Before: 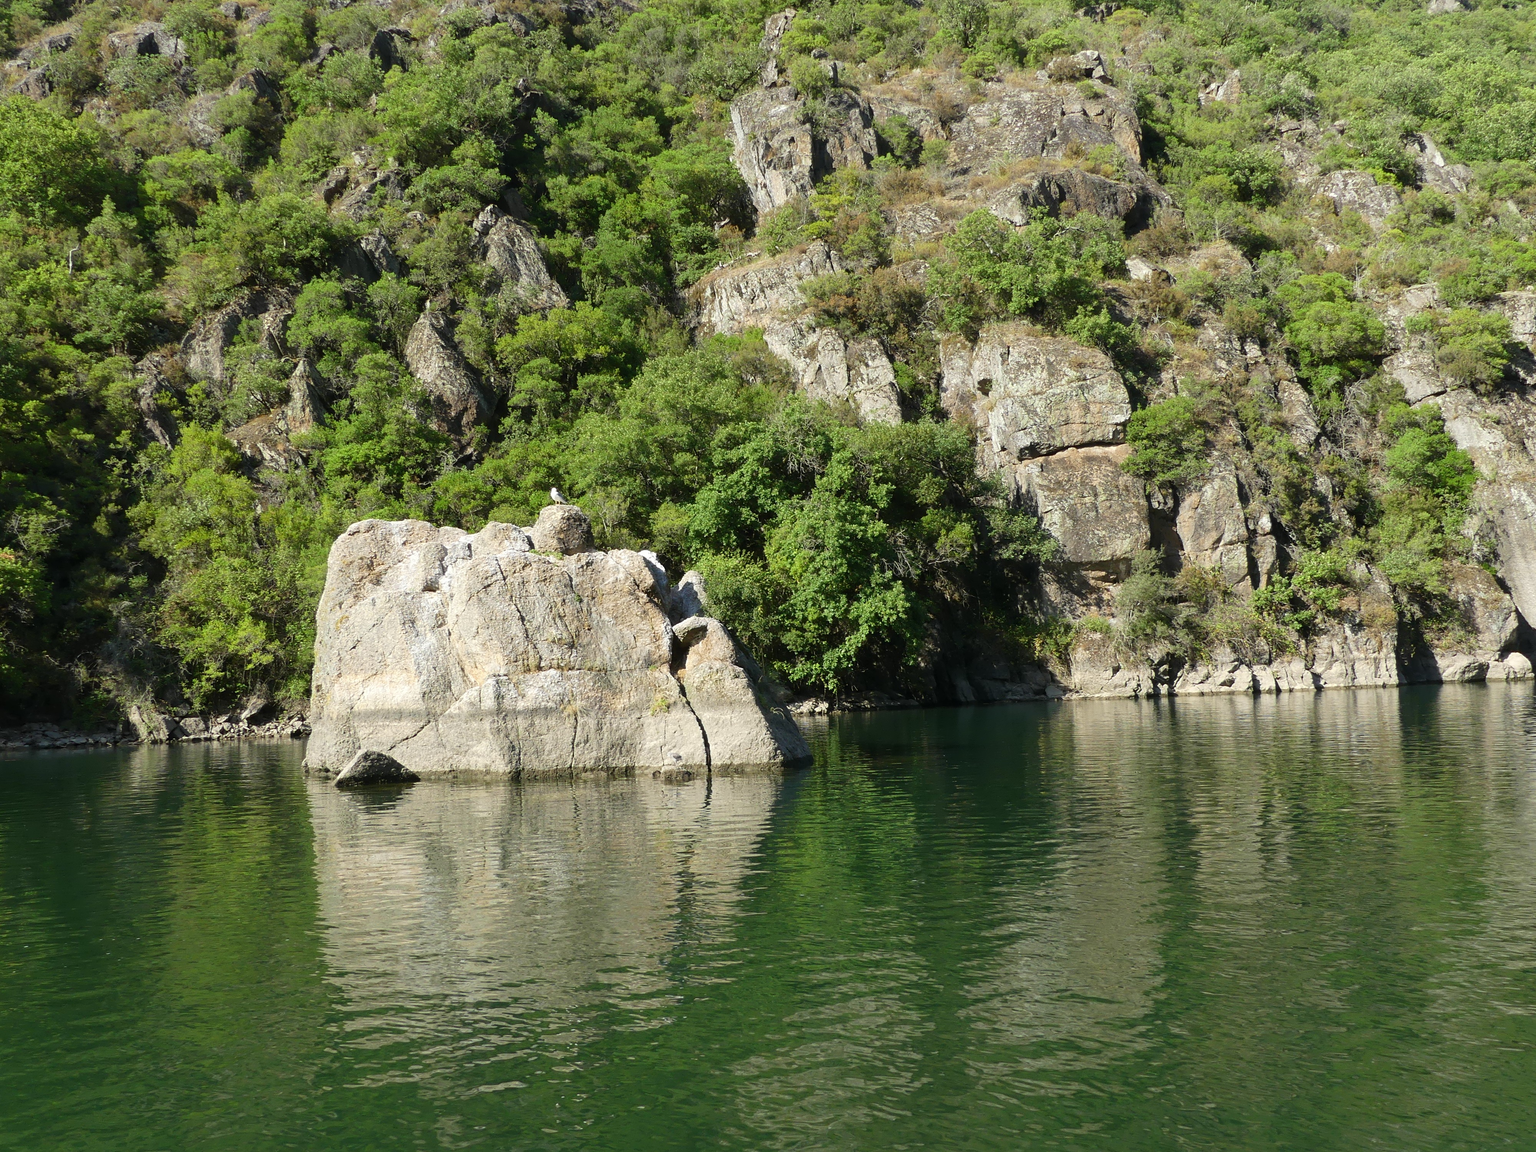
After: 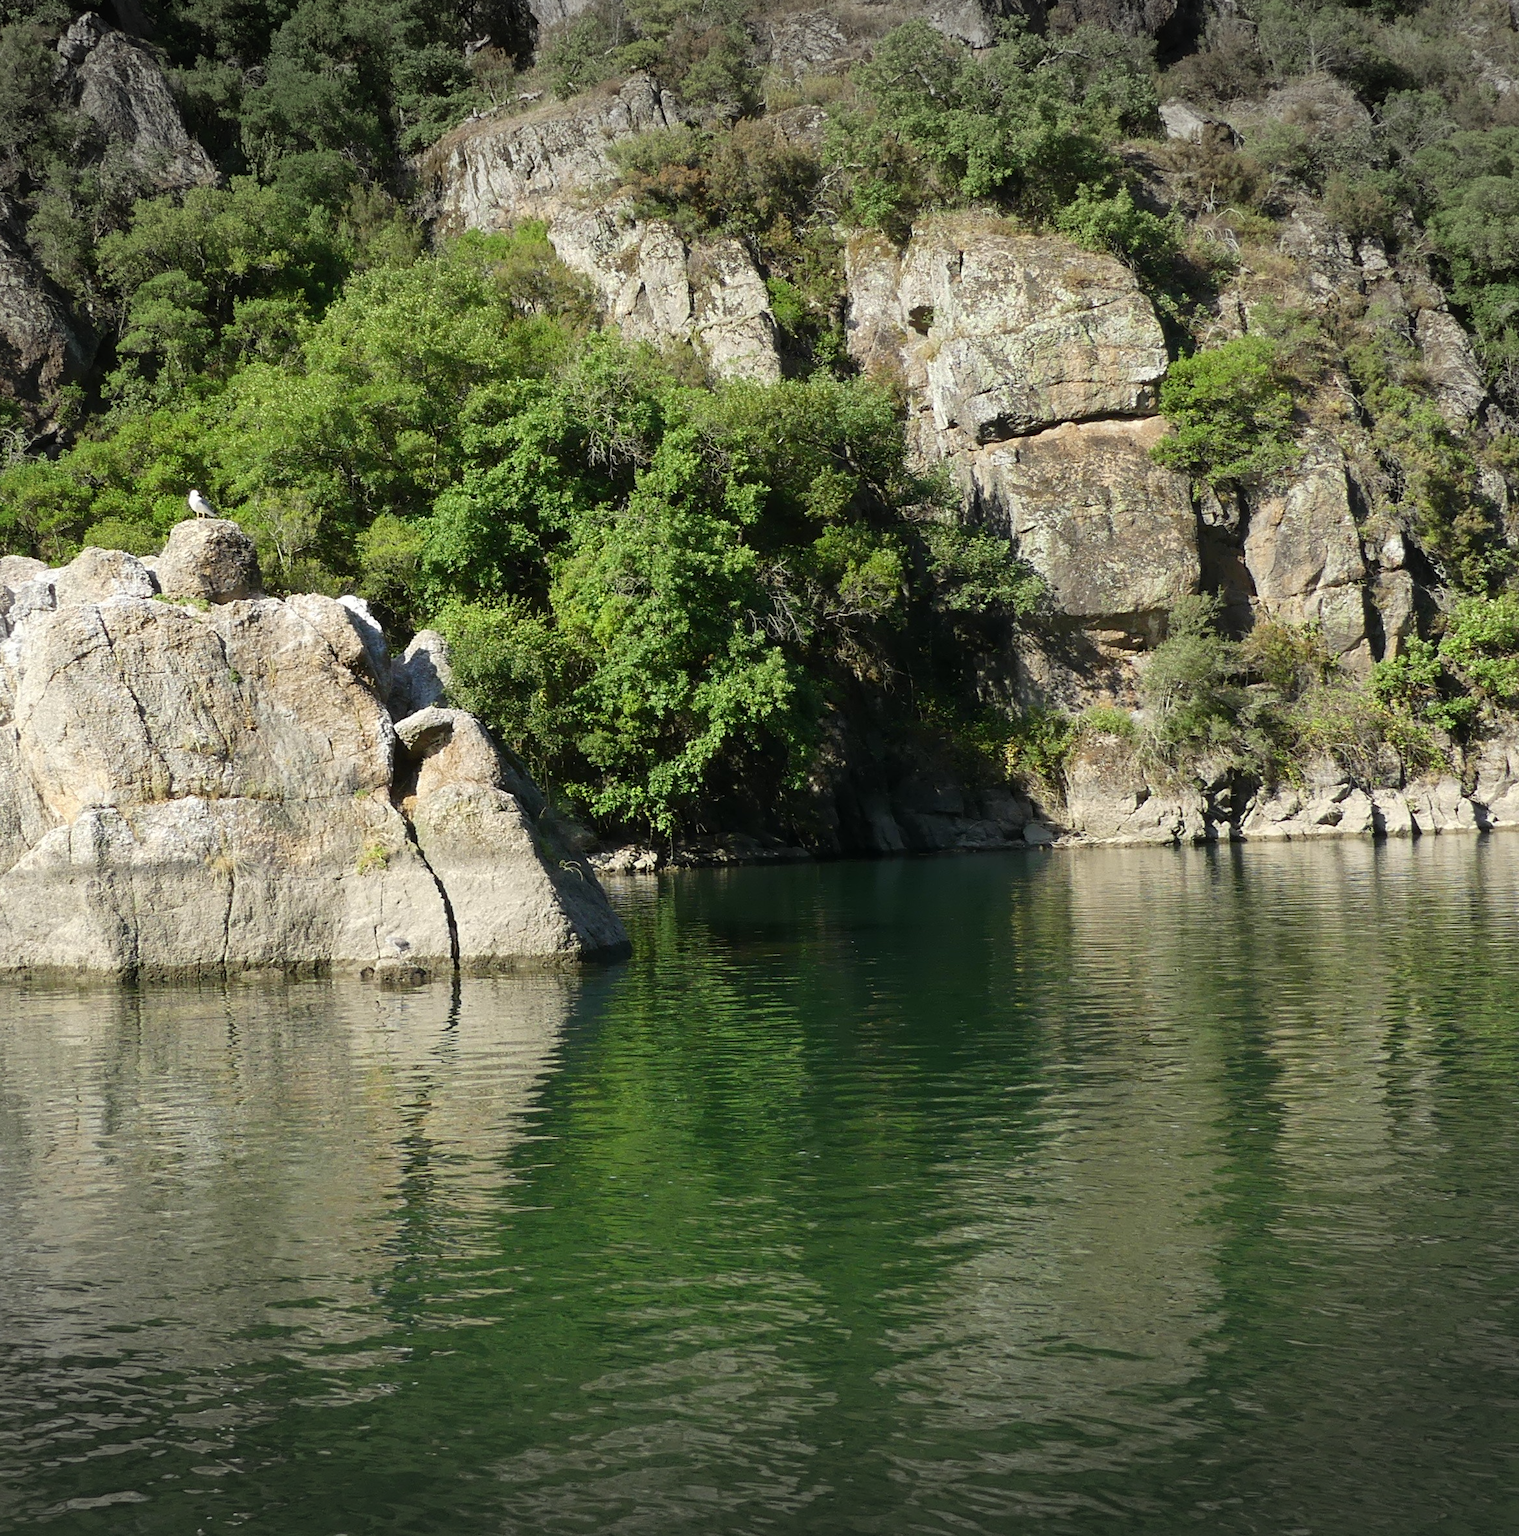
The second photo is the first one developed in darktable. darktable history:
vignetting: fall-off start 99.78%, width/height ratio 1.321
crop and rotate: left 28.597%, top 17.165%, right 12.777%, bottom 3.787%
exposure: compensate highlight preservation false
